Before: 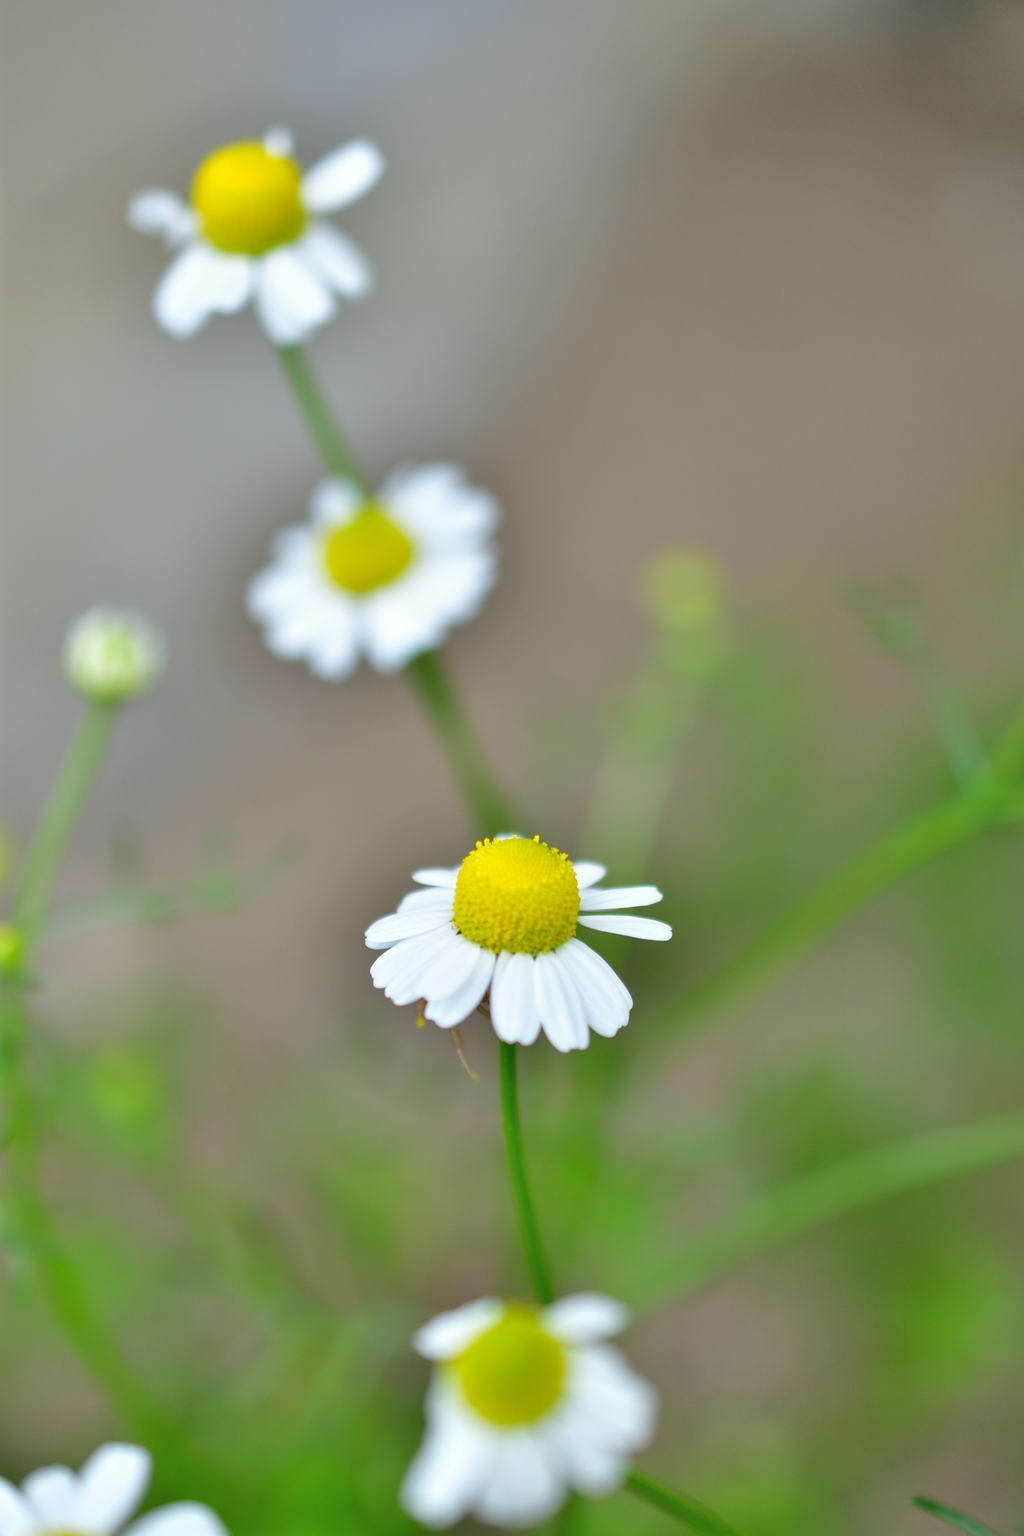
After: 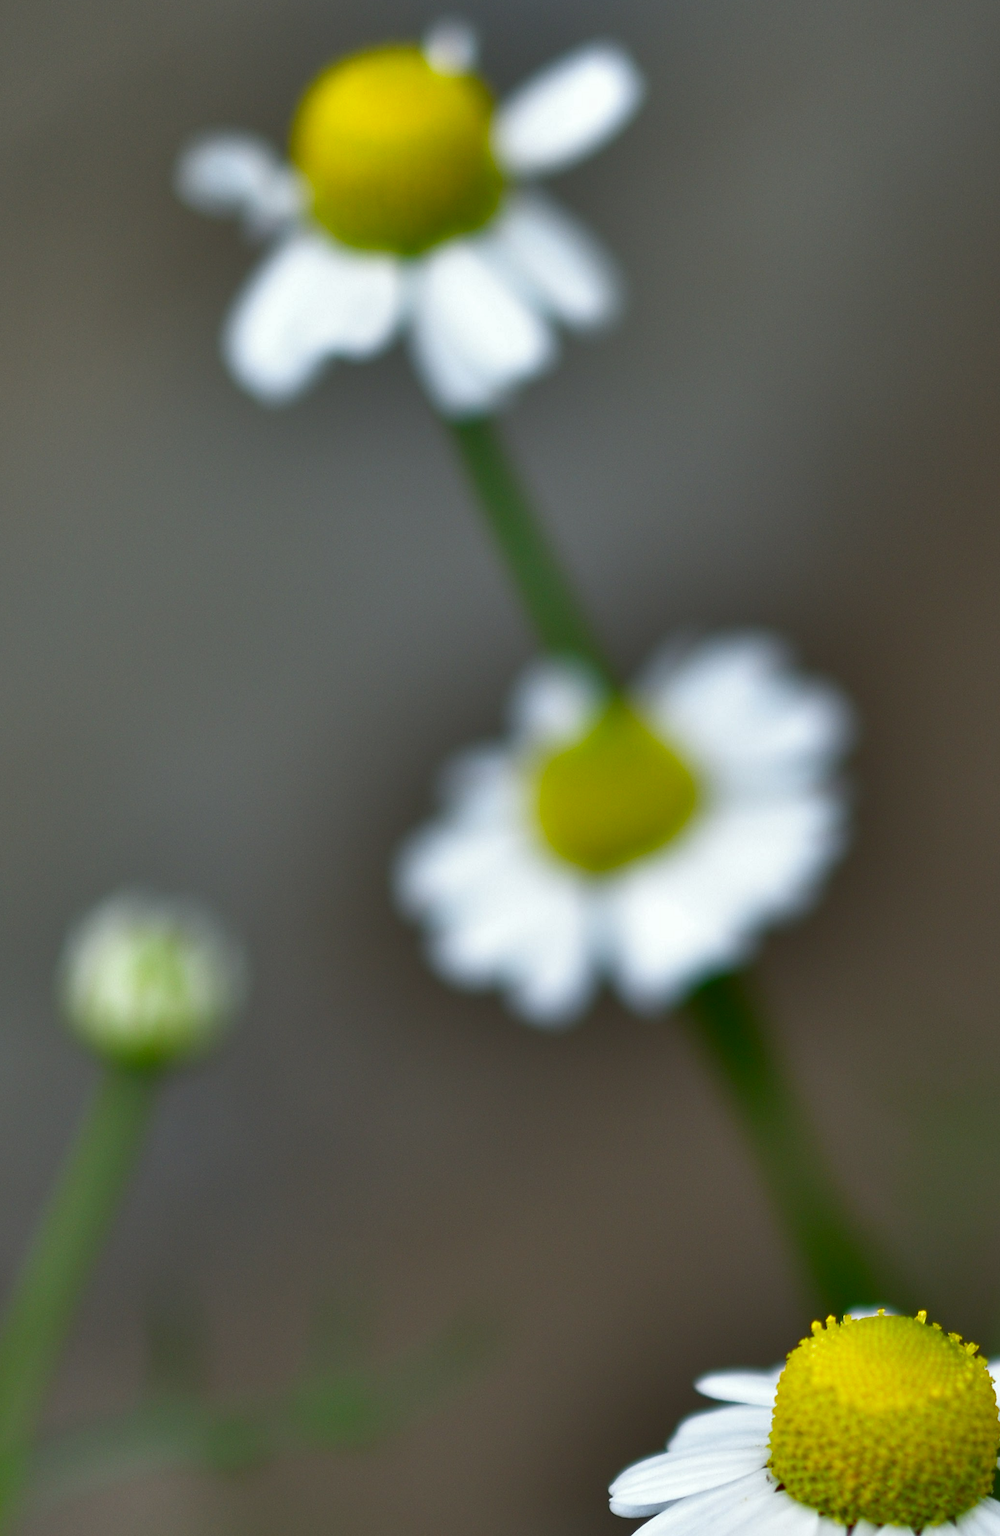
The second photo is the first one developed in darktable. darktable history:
contrast brightness saturation: brightness -0.518
crop and rotate: left 3.033%, top 7.592%, right 43.313%, bottom 37.523%
